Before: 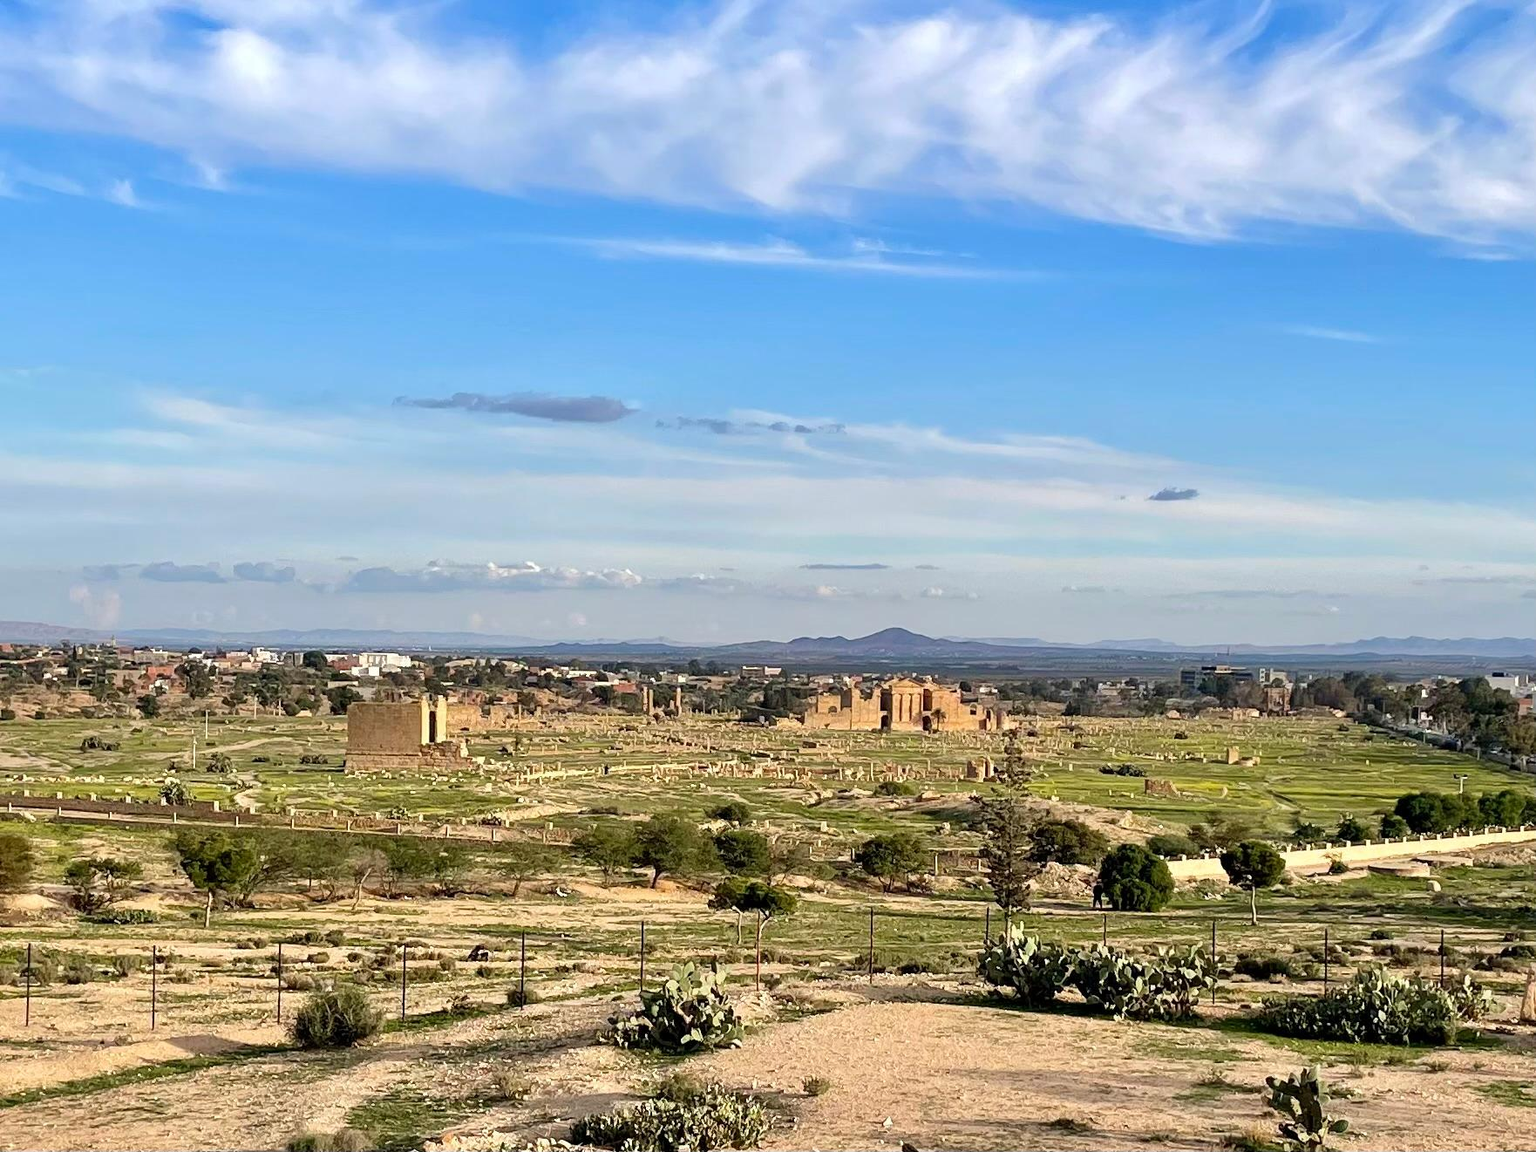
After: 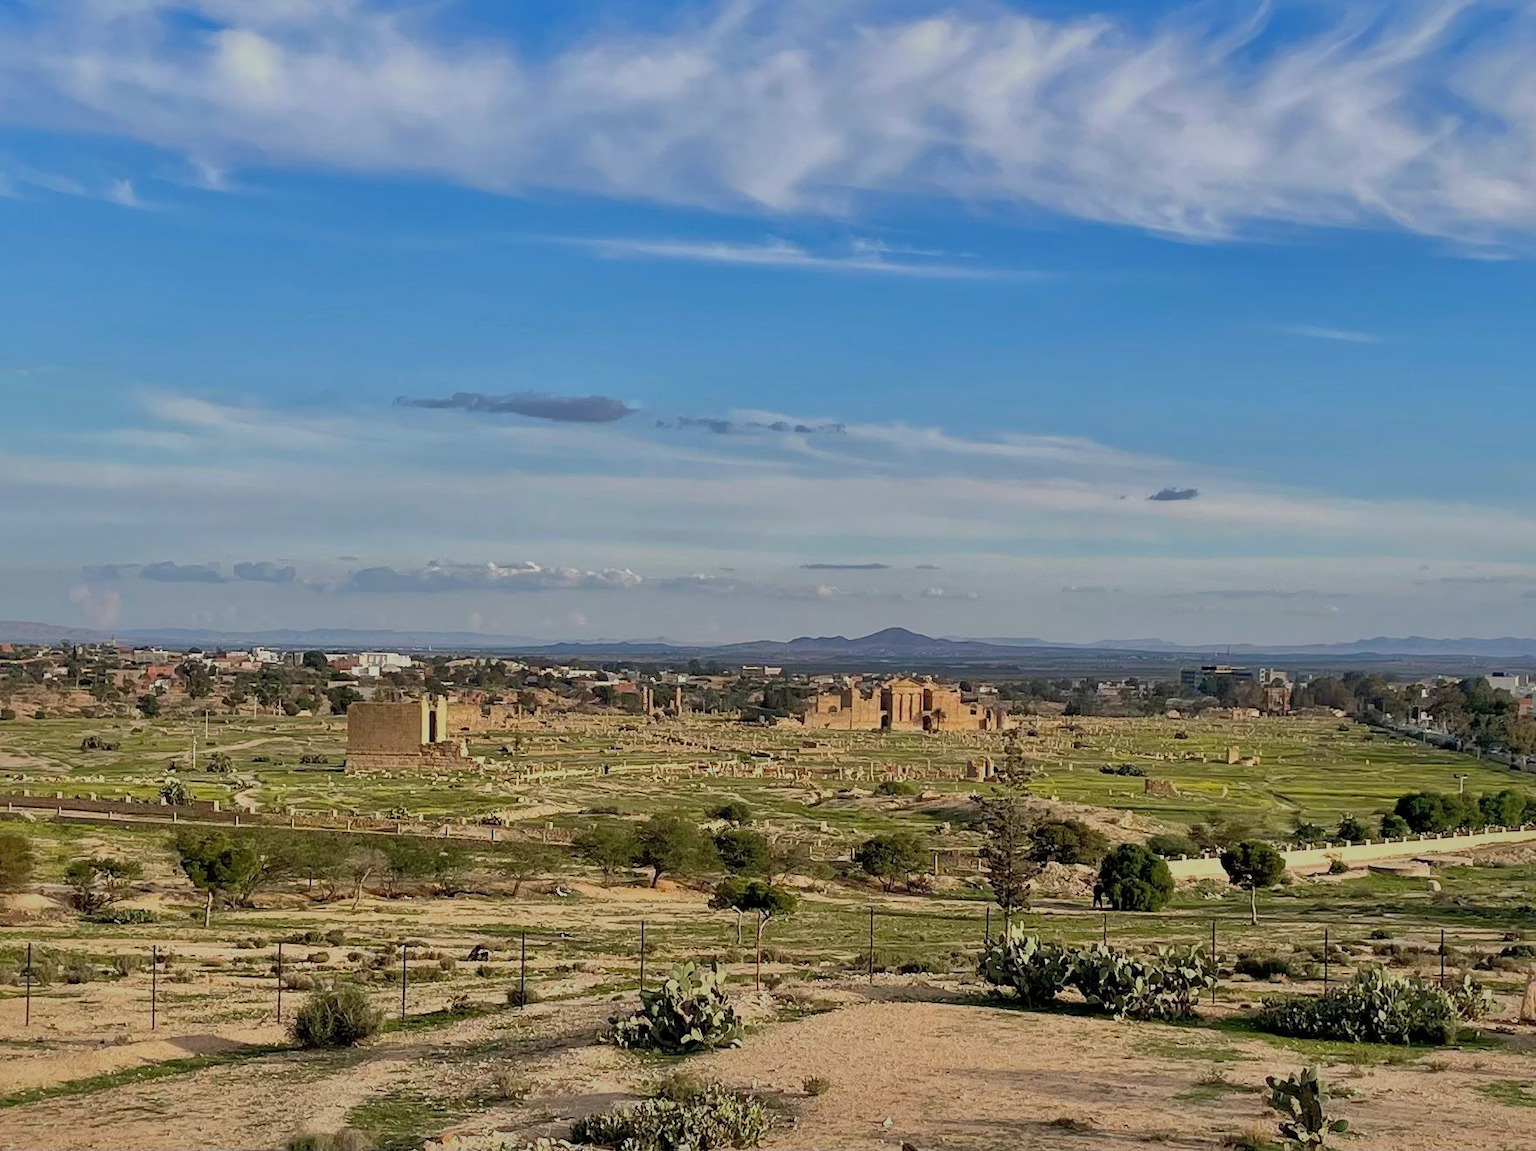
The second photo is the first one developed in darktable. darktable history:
exposure: exposure -0.6 EV, compensate exposure bias true, compensate highlight preservation false
shadows and highlights: shadows 61.25, highlights -59.84
